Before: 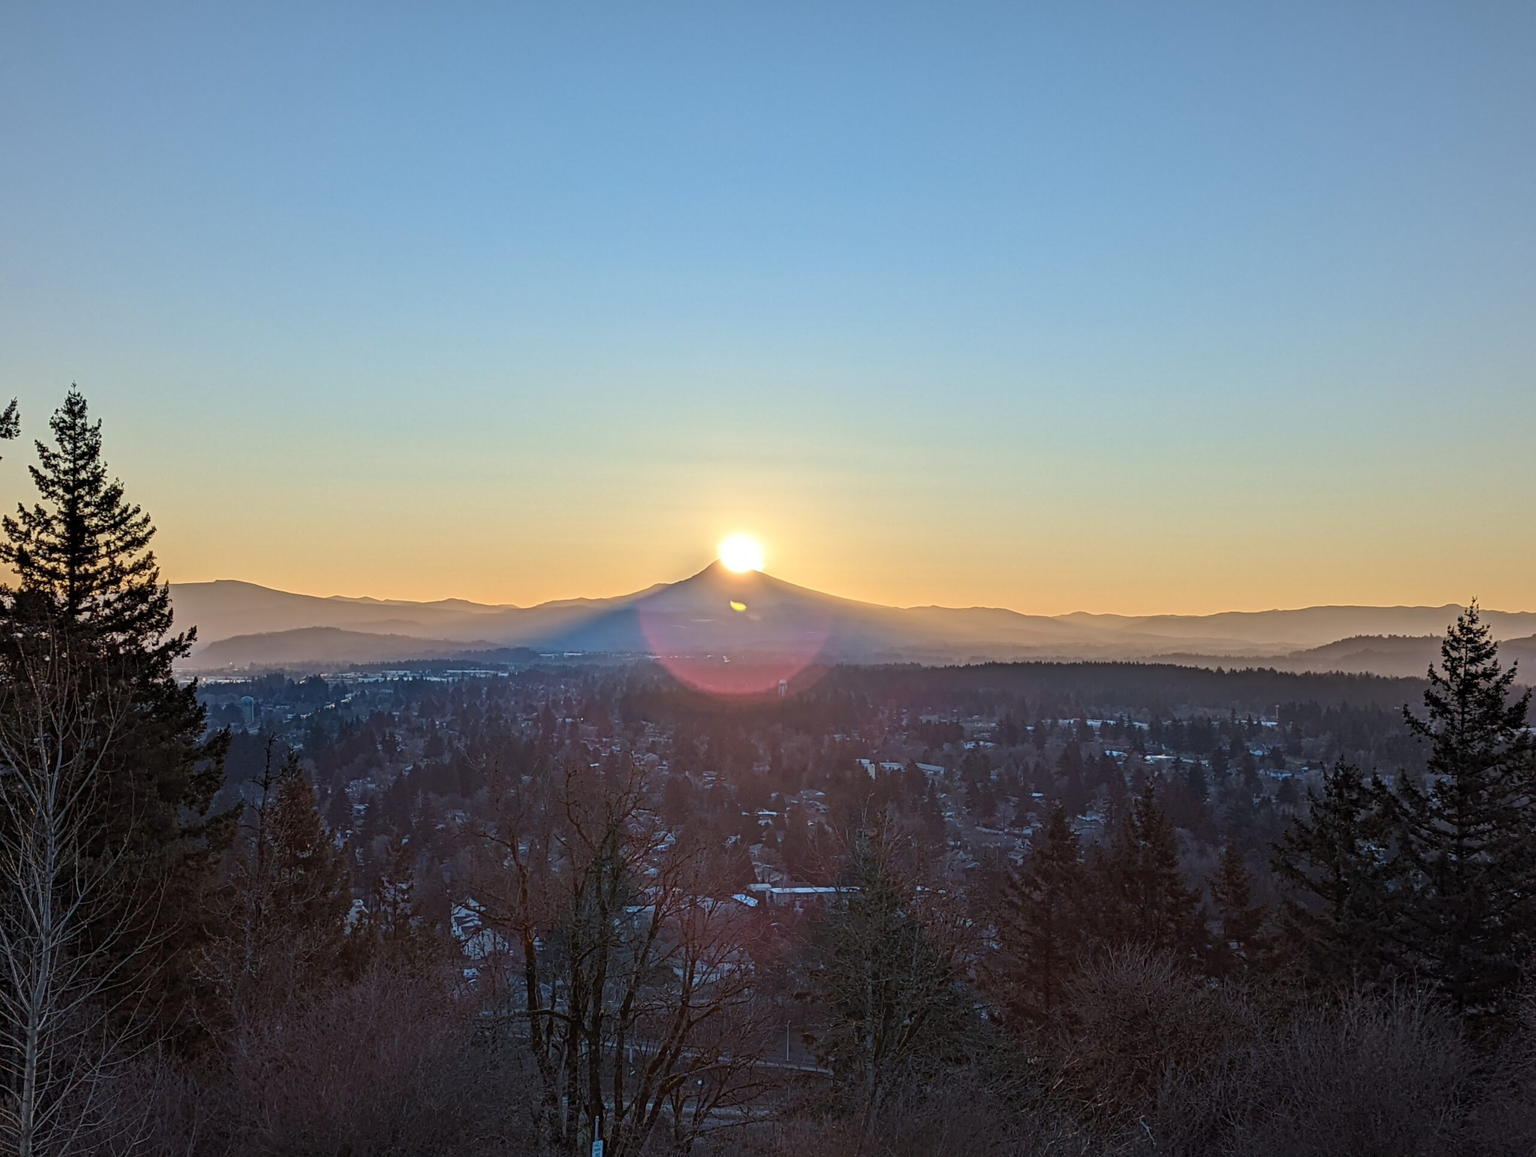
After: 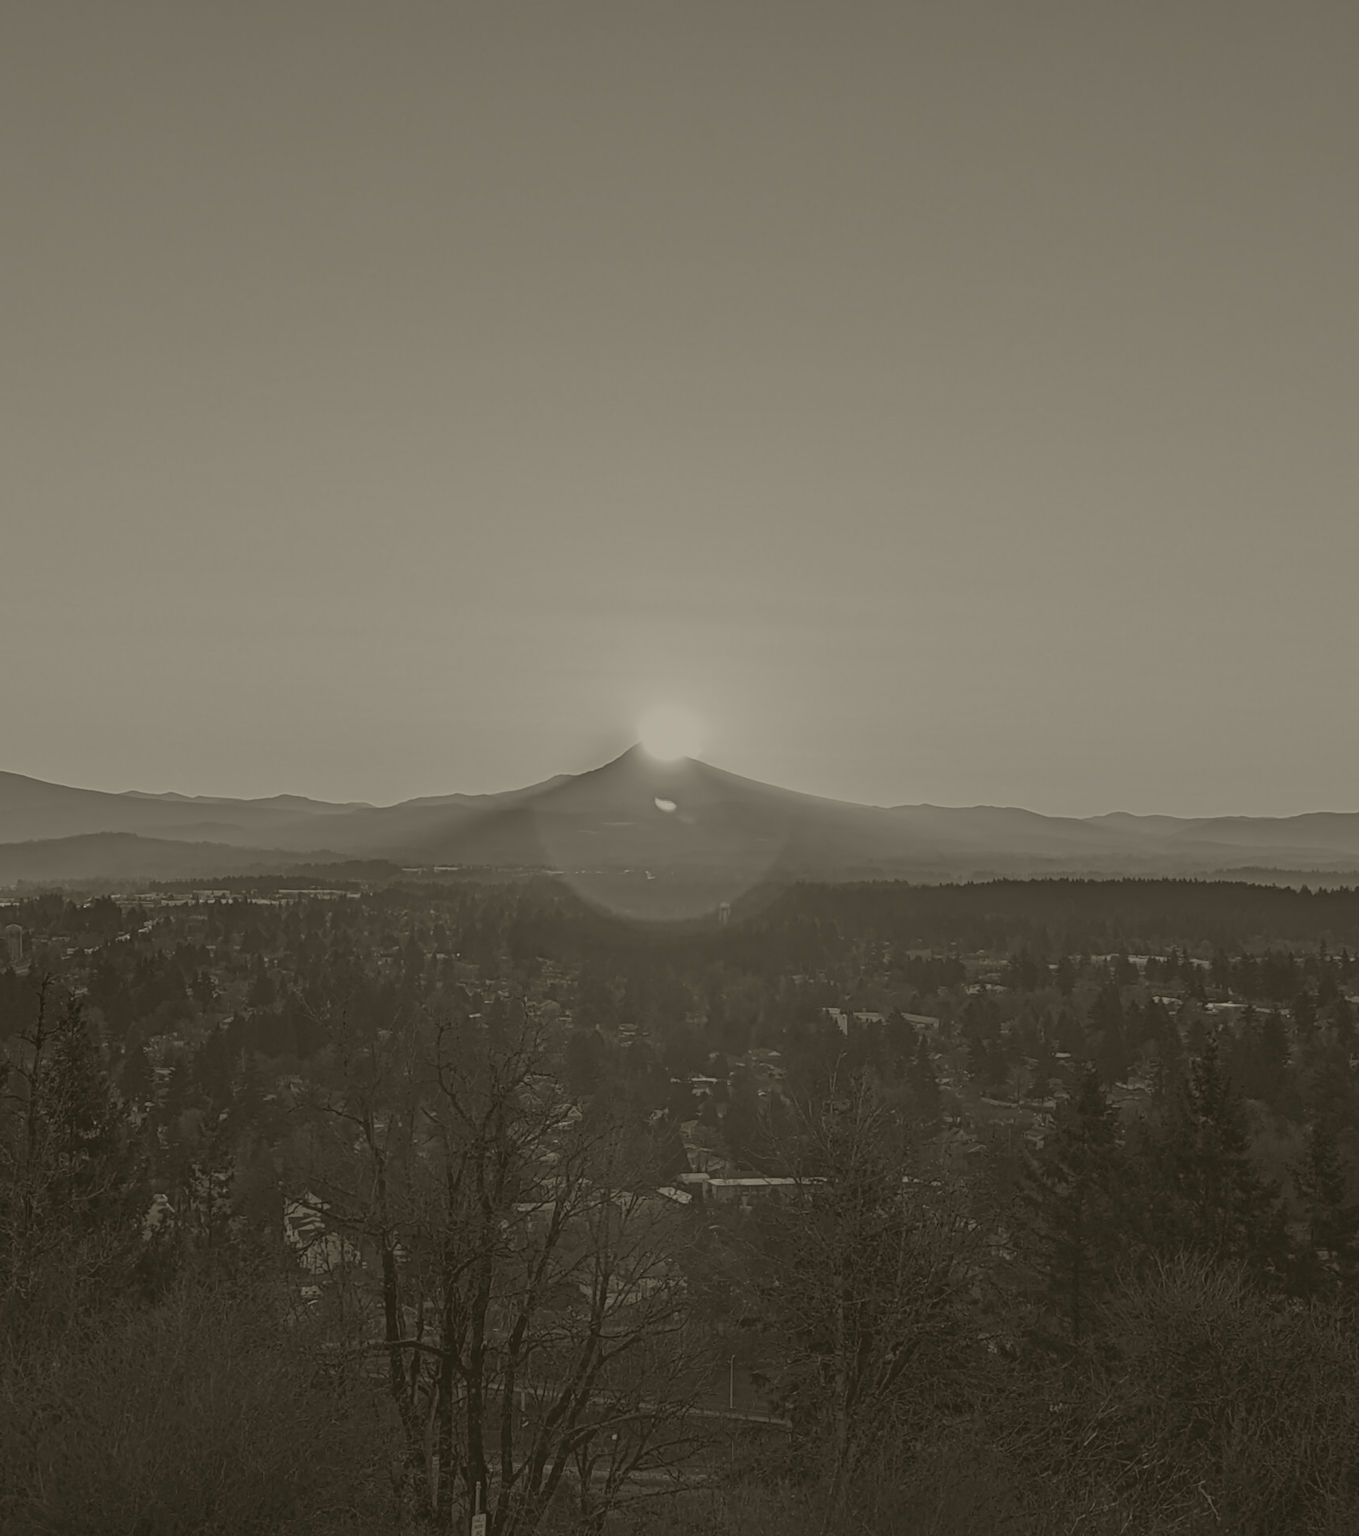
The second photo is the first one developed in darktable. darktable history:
colorize: hue 41.44°, saturation 22%, source mix 60%, lightness 10.61%
crop and rotate: left 15.446%, right 17.836%
